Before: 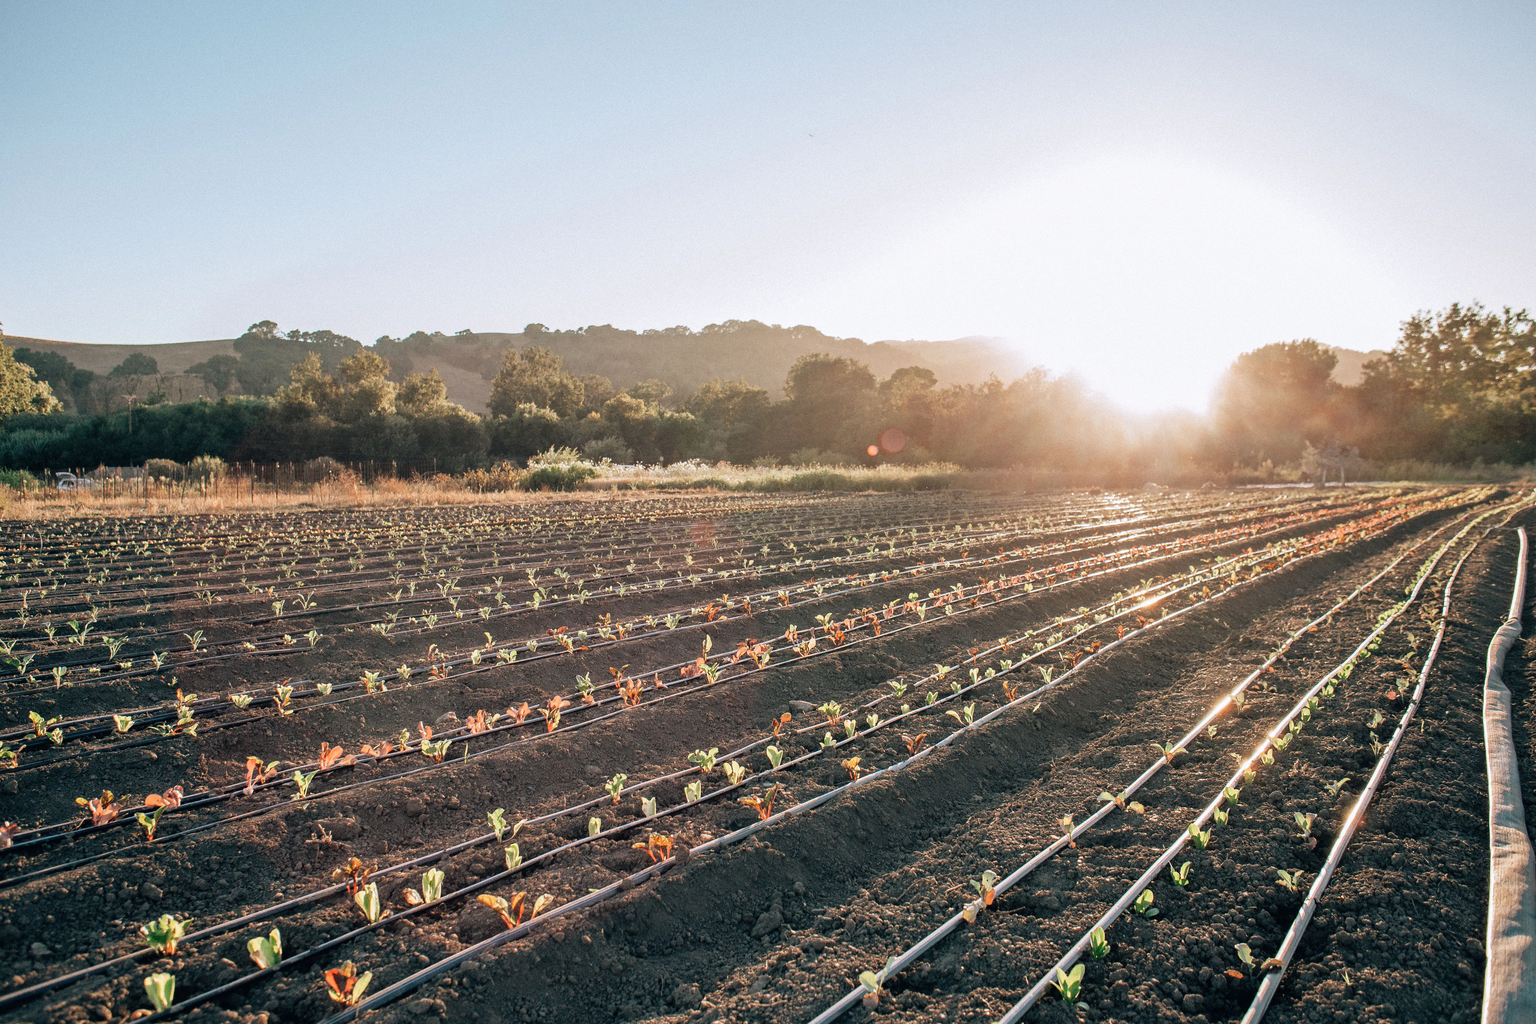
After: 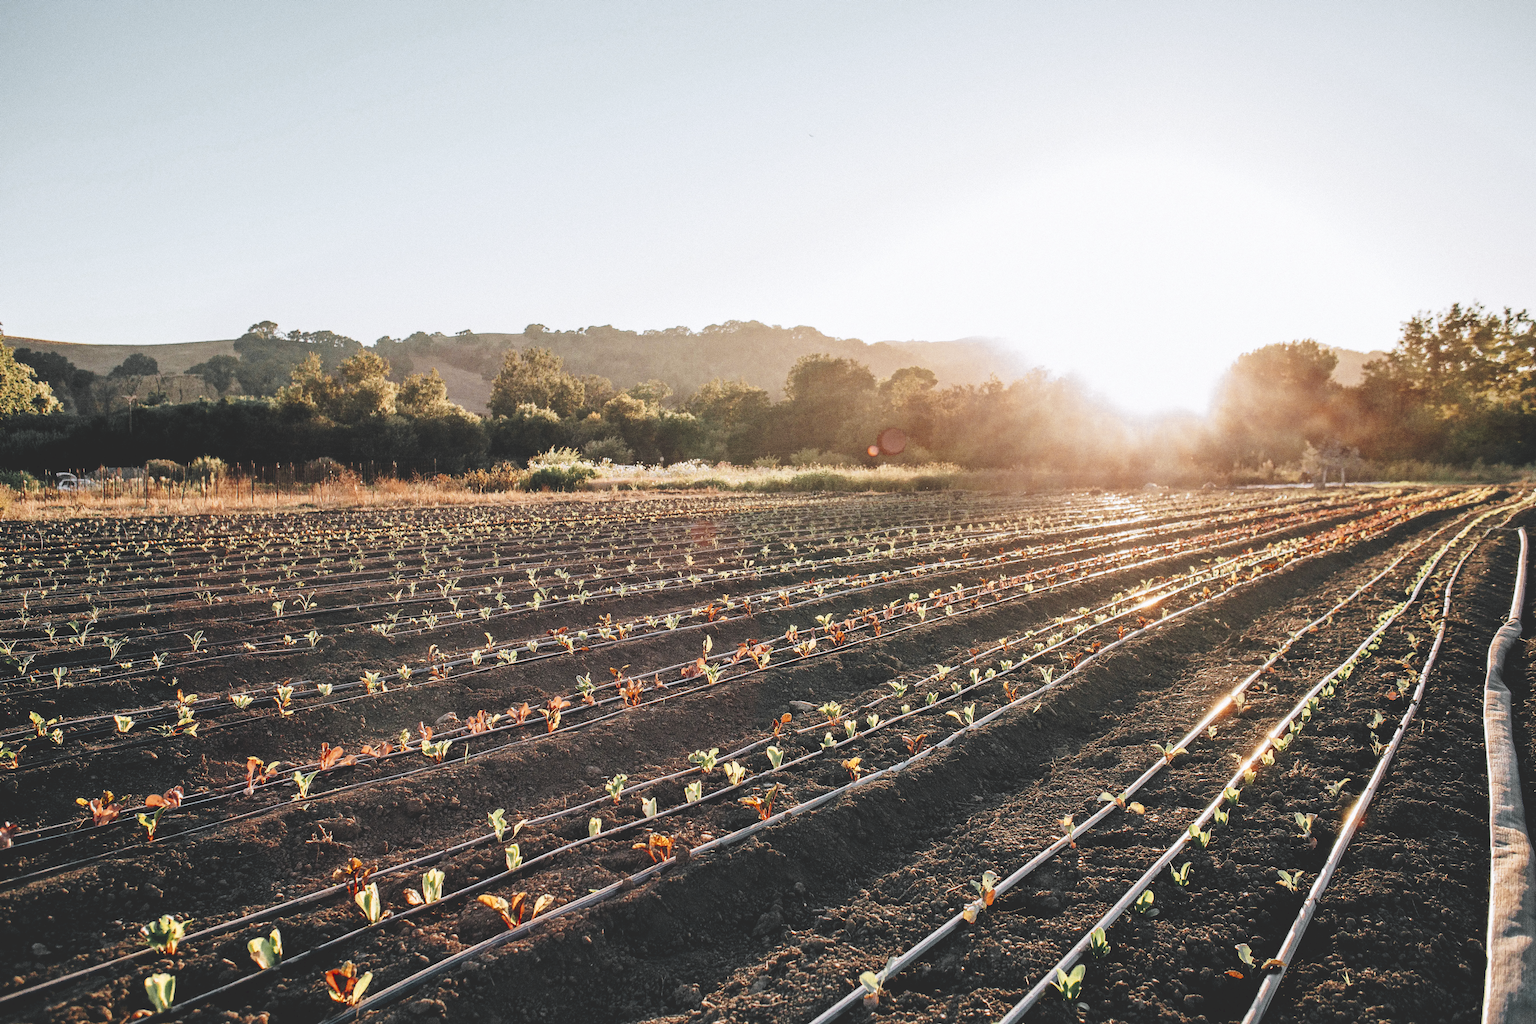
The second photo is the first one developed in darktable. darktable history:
contrast brightness saturation: contrast 0.15, brightness 0.05
tone curve: curves: ch0 [(0, 0) (0.003, 0.161) (0.011, 0.161) (0.025, 0.161) (0.044, 0.161) (0.069, 0.161) (0.1, 0.161) (0.136, 0.163) (0.177, 0.179) (0.224, 0.207) (0.277, 0.243) (0.335, 0.292) (0.399, 0.361) (0.468, 0.452) (0.543, 0.547) (0.623, 0.638) (0.709, 0.731) (0.801, 0.826) (0.898, 0.911) (1, 1)], preserve colors none
color zones: curves: ch0 [(0.035, 0.242) (0.25, 0.5) (0.384, 0.214) (0.488, 0.255) (0.75, 0.5)]; ch1 [(0.063, 0.379) (0.25, 0.5) (0.354, 0.201) (0.489, 0.085) (0.729, 0.271)]; ch2 [(0.25, 0.5) (0.38, 0.517) (0.442, 0.51) (0.735, 0.456)]
